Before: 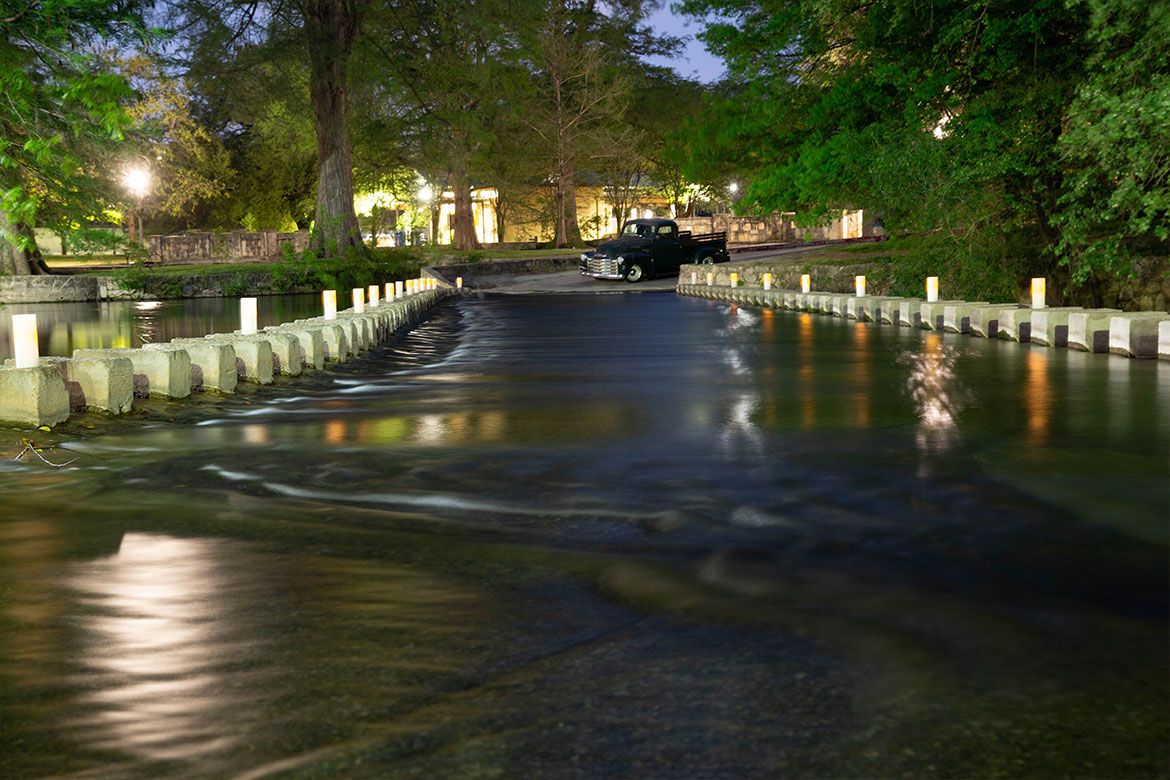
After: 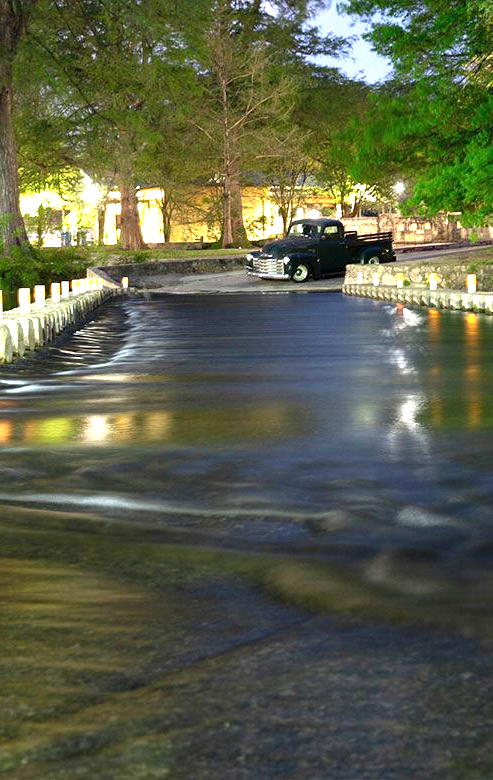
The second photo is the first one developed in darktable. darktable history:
crop: left 28.583%, right 29.231%
exposure: exposure 1.25 EV, compensate exposure bias true, compensate highlight preservation false
